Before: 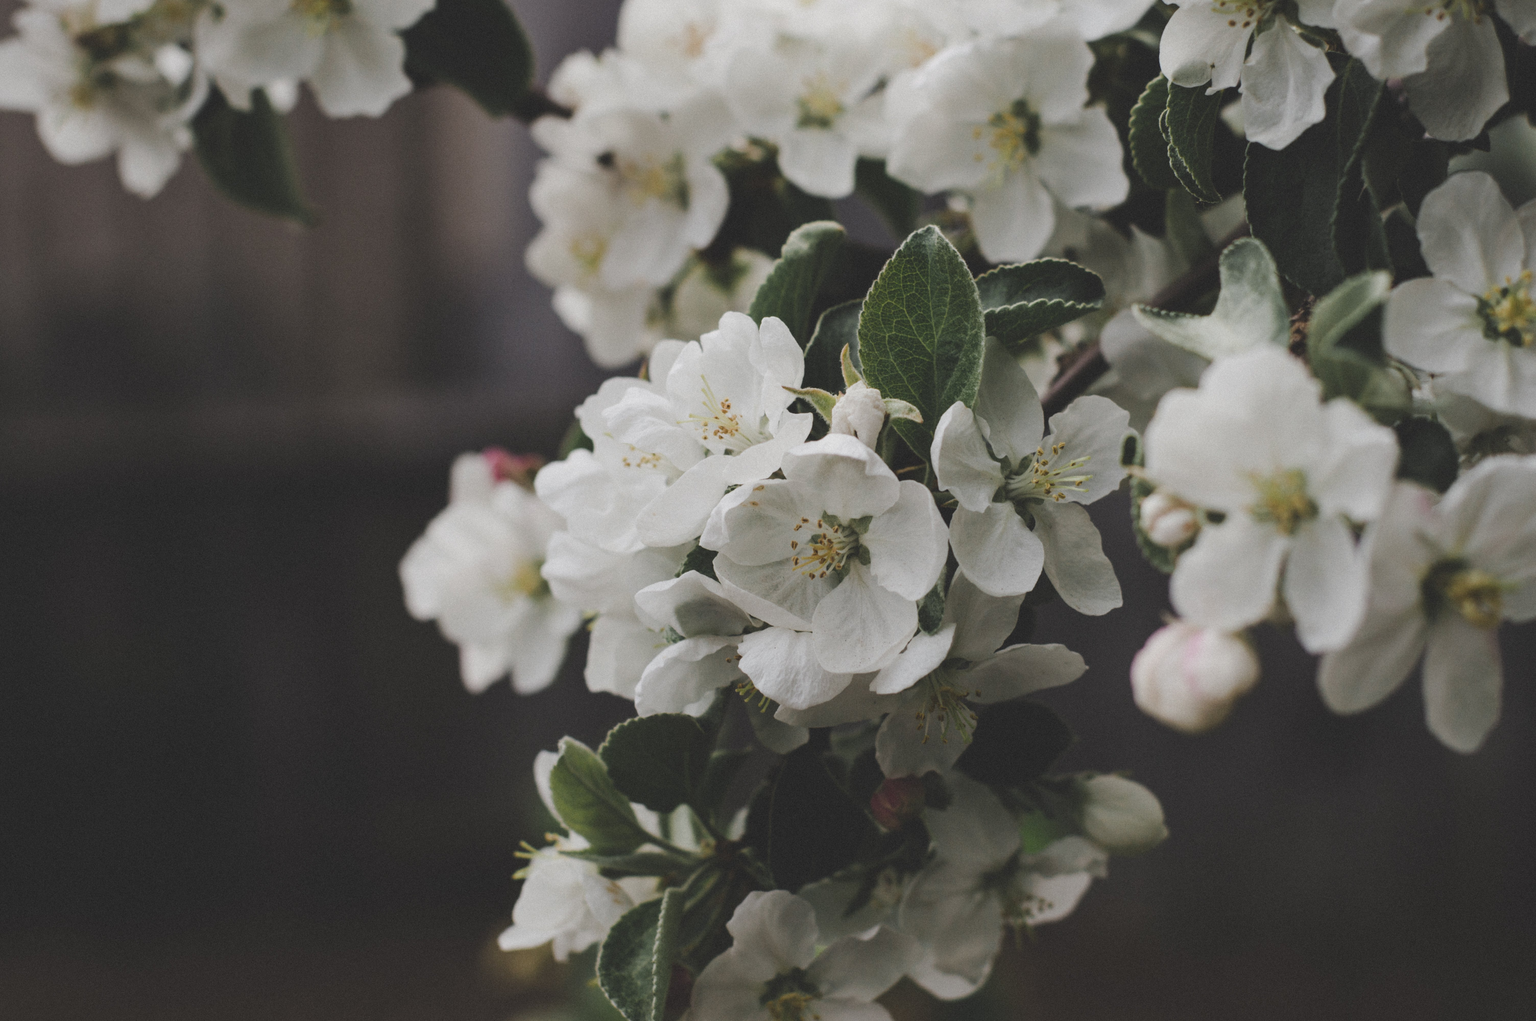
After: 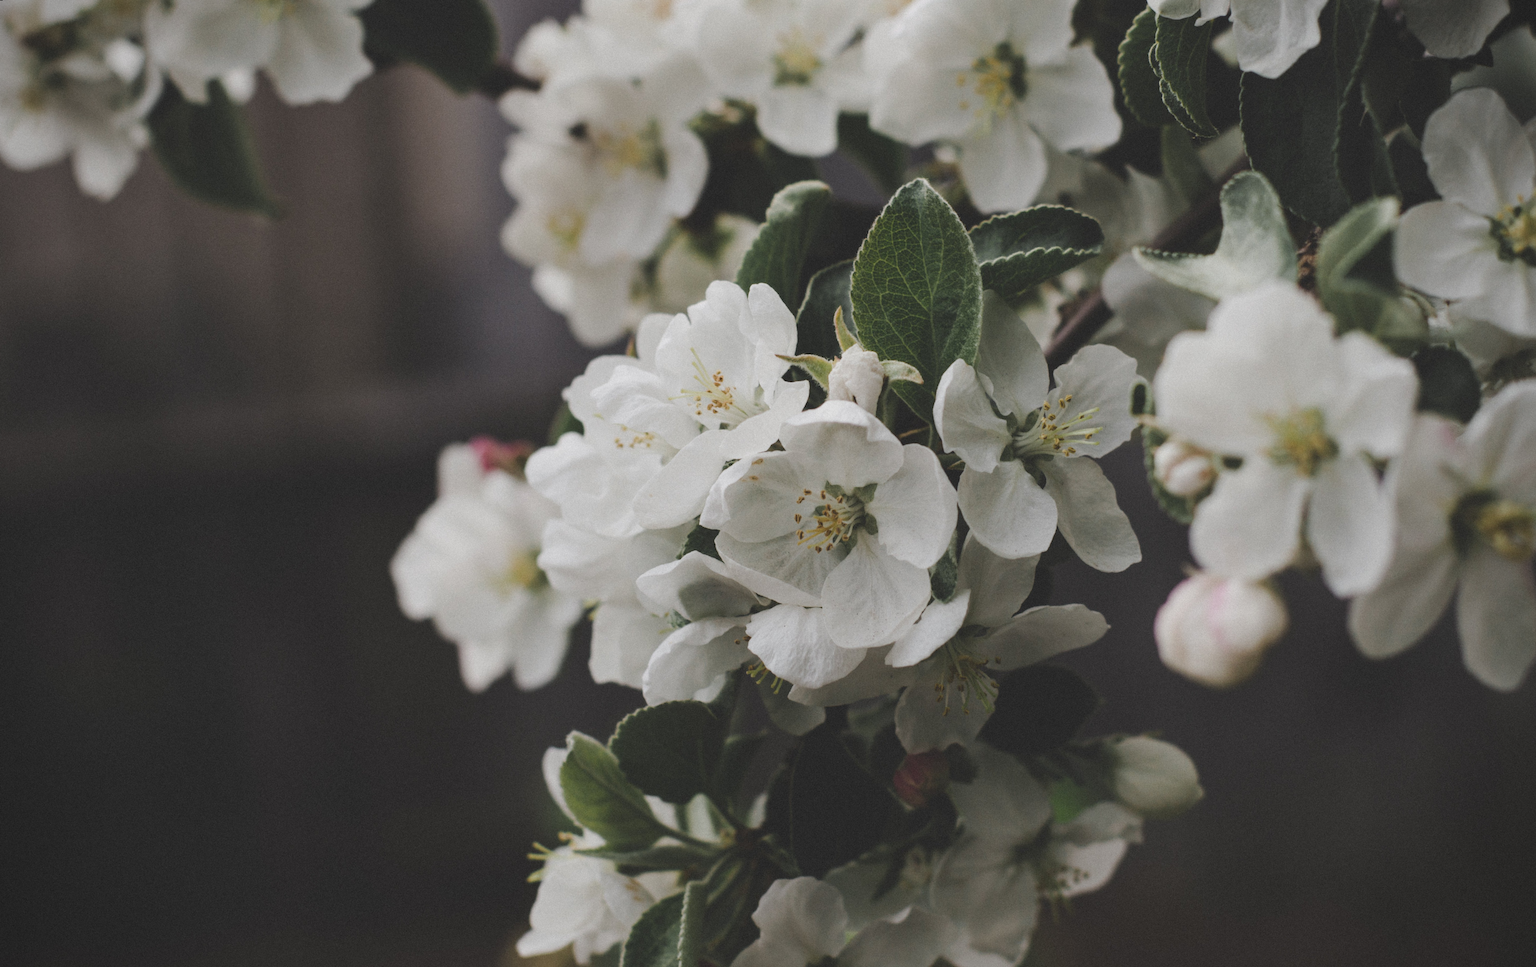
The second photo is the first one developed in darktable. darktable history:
exposure: compensate exposure bias true, compensate highlight preservation false
vignetting: fall-off start 91.19%
rotate and perspective: rotation -3.52°, crop left 0.036, crop right 0.964, crop top 0.081, crop bottom 0.919
